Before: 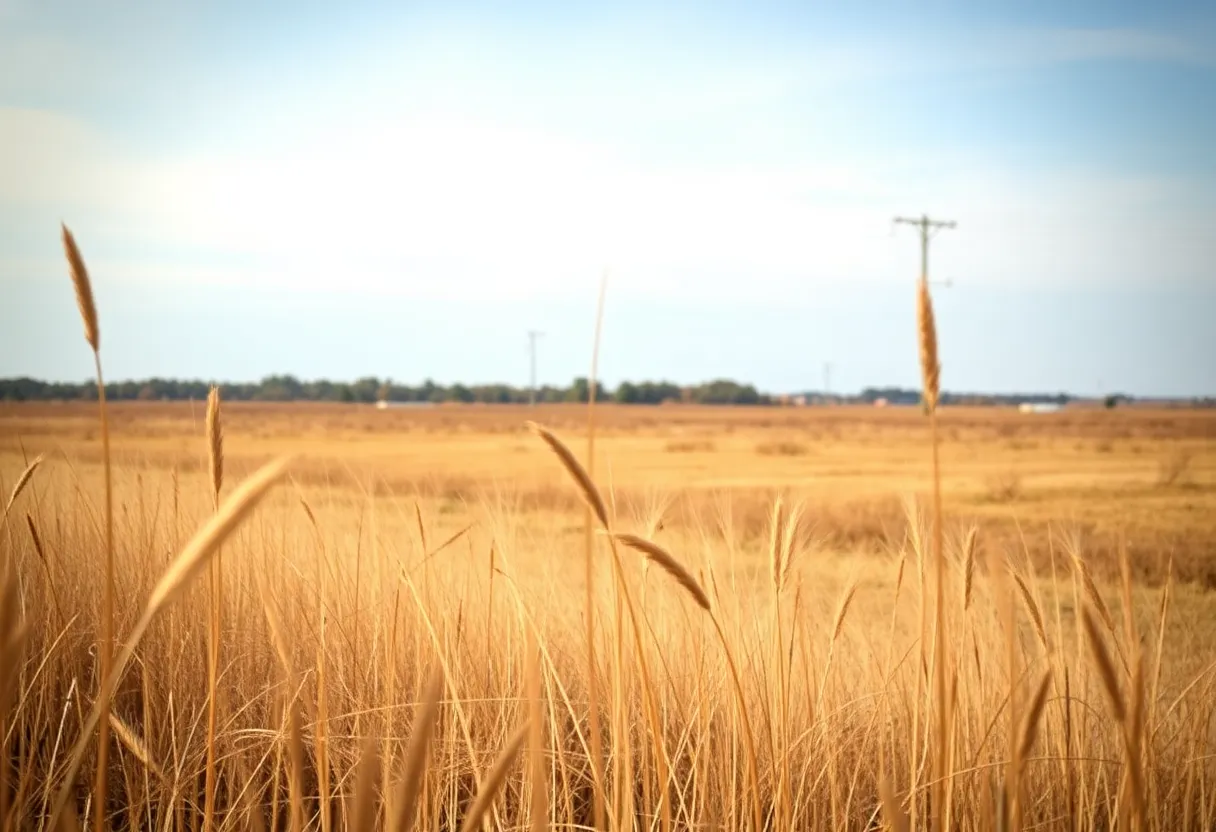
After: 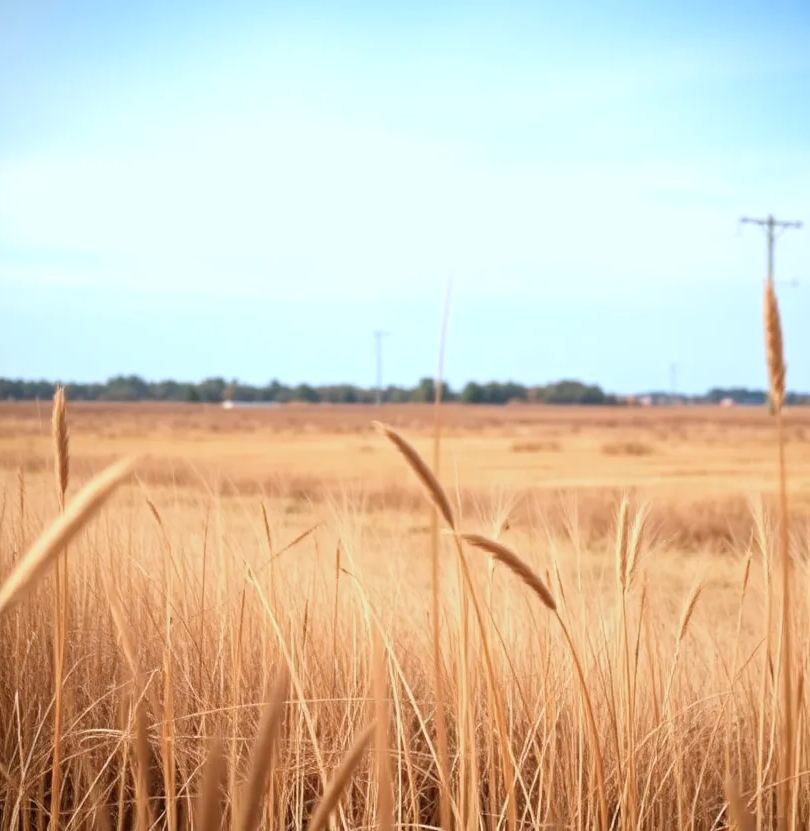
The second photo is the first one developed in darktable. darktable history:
color correction: highlights a* -2.24, highlights b* -18.1
crop and rotate: left 12.673%, right 20.66%
